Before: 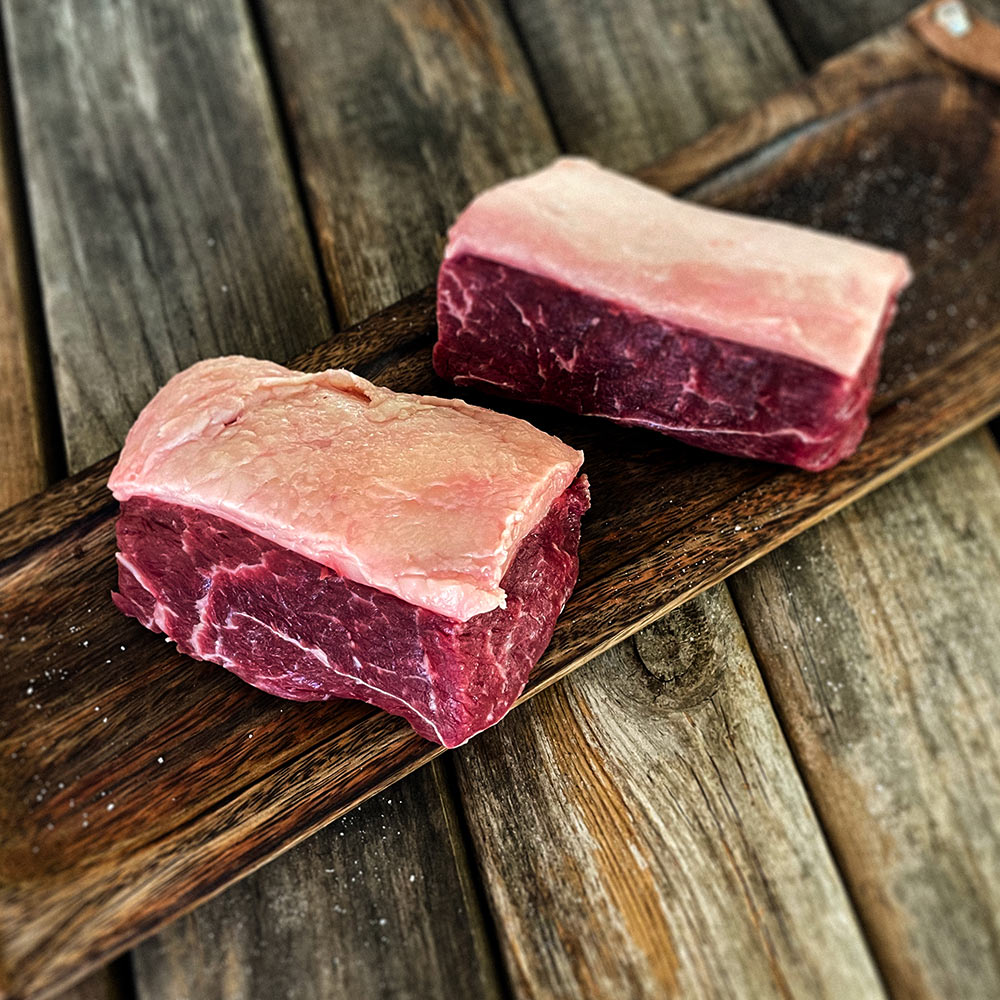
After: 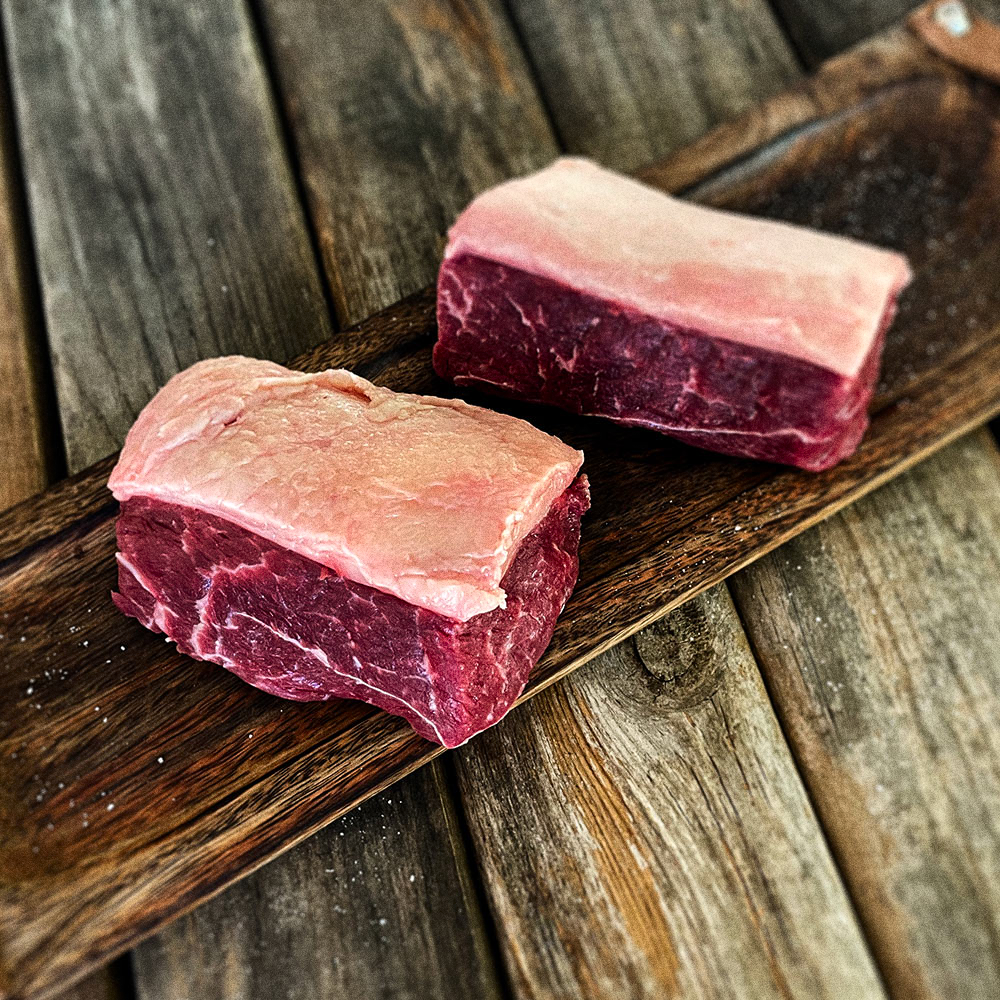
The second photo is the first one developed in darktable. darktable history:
contrast brightness saturation: contrast 0.08, saturation 0.02
grain: coarseness 0.09 ISO, strength 40%
